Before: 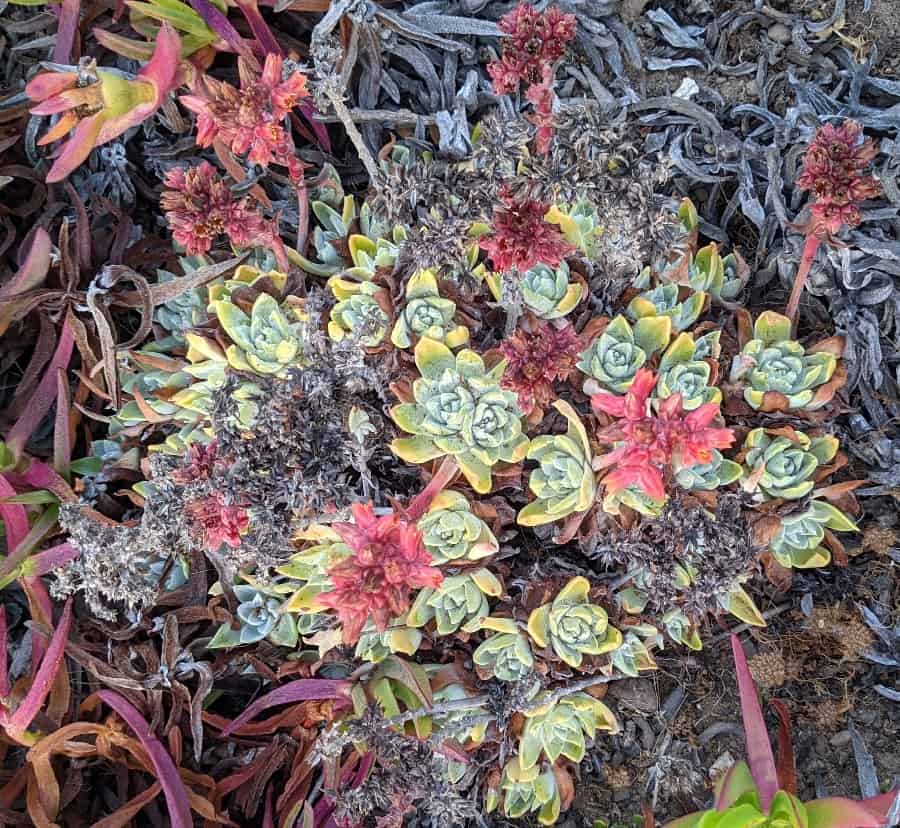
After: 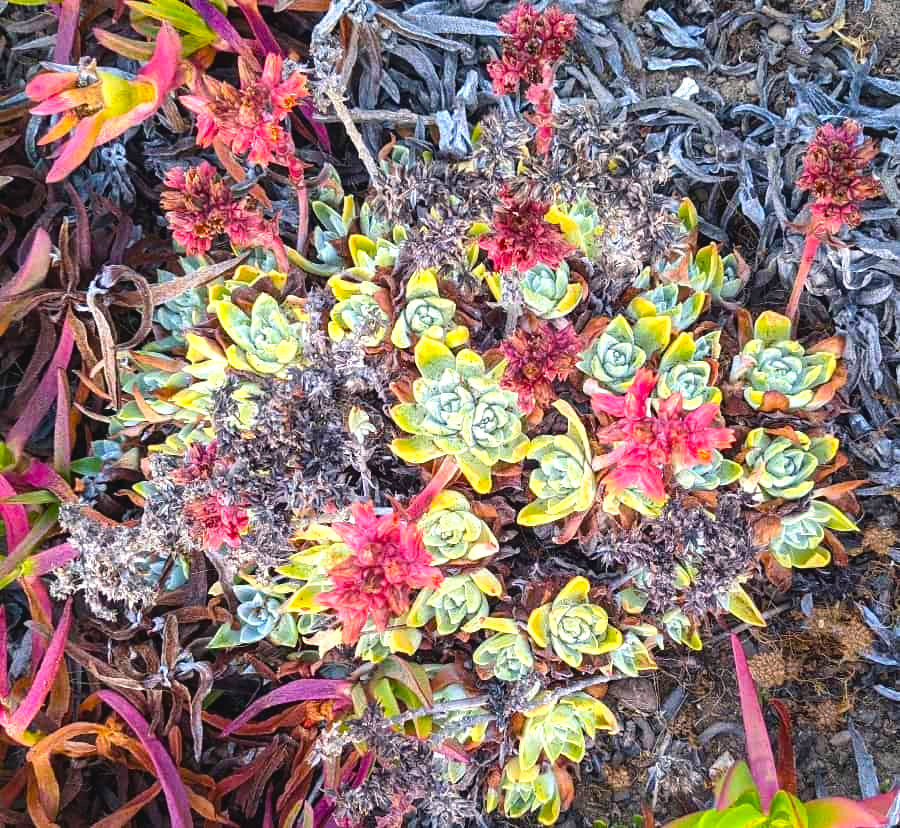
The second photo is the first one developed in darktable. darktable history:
tone equalizer: edges refinement/feathering 500, mask exposure compensation -1.57 EV, preserve details no
exposure: black level correction -0.002, exposure 0.541 EV, compensate exposure bias true, compensate highlight preservation false
color balance rgb: shadows lift › luminance -20.295%, highlights gain › chroma 1.014%, highlights gain › hue 60.12°, global offset › luminance 0.263%, perceptual saturation grading › global saturation 29.522%, global vibrance 32.626%
